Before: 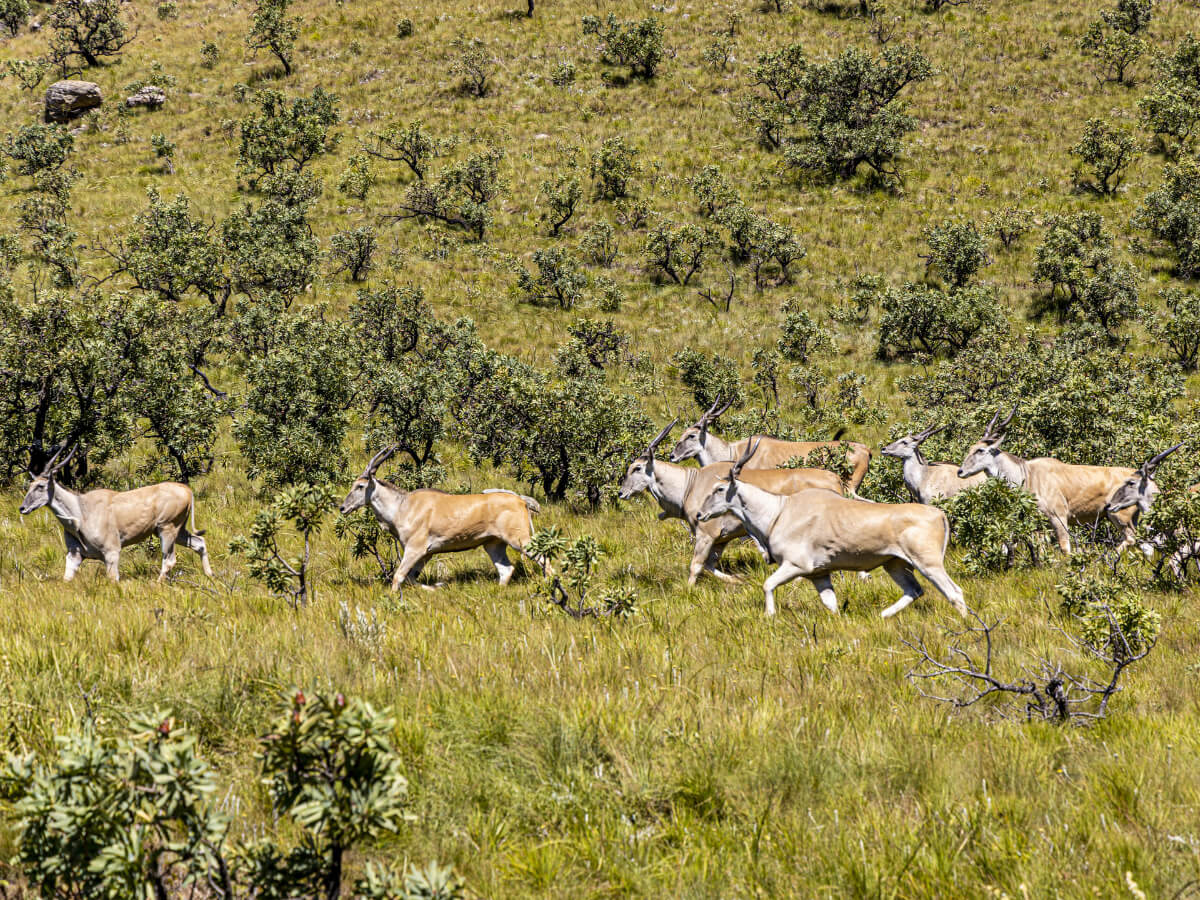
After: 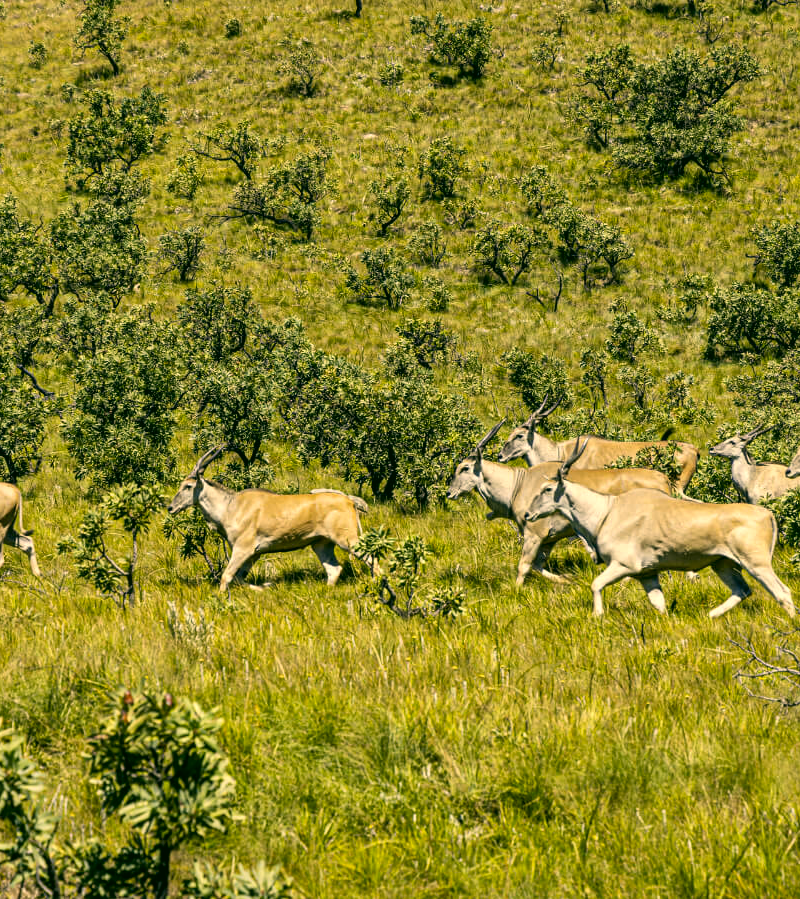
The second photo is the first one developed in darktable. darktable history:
crop and rotate: left 14.4%, right 18.931%
color correction: highlights a* 4.9, highlights b* 24.69, shadows a* -15.95, shadows b* 3.92
local contrast: mode bilateral grid, contrast 20, coarseness 50, detail 120%, midtone range 0.2
